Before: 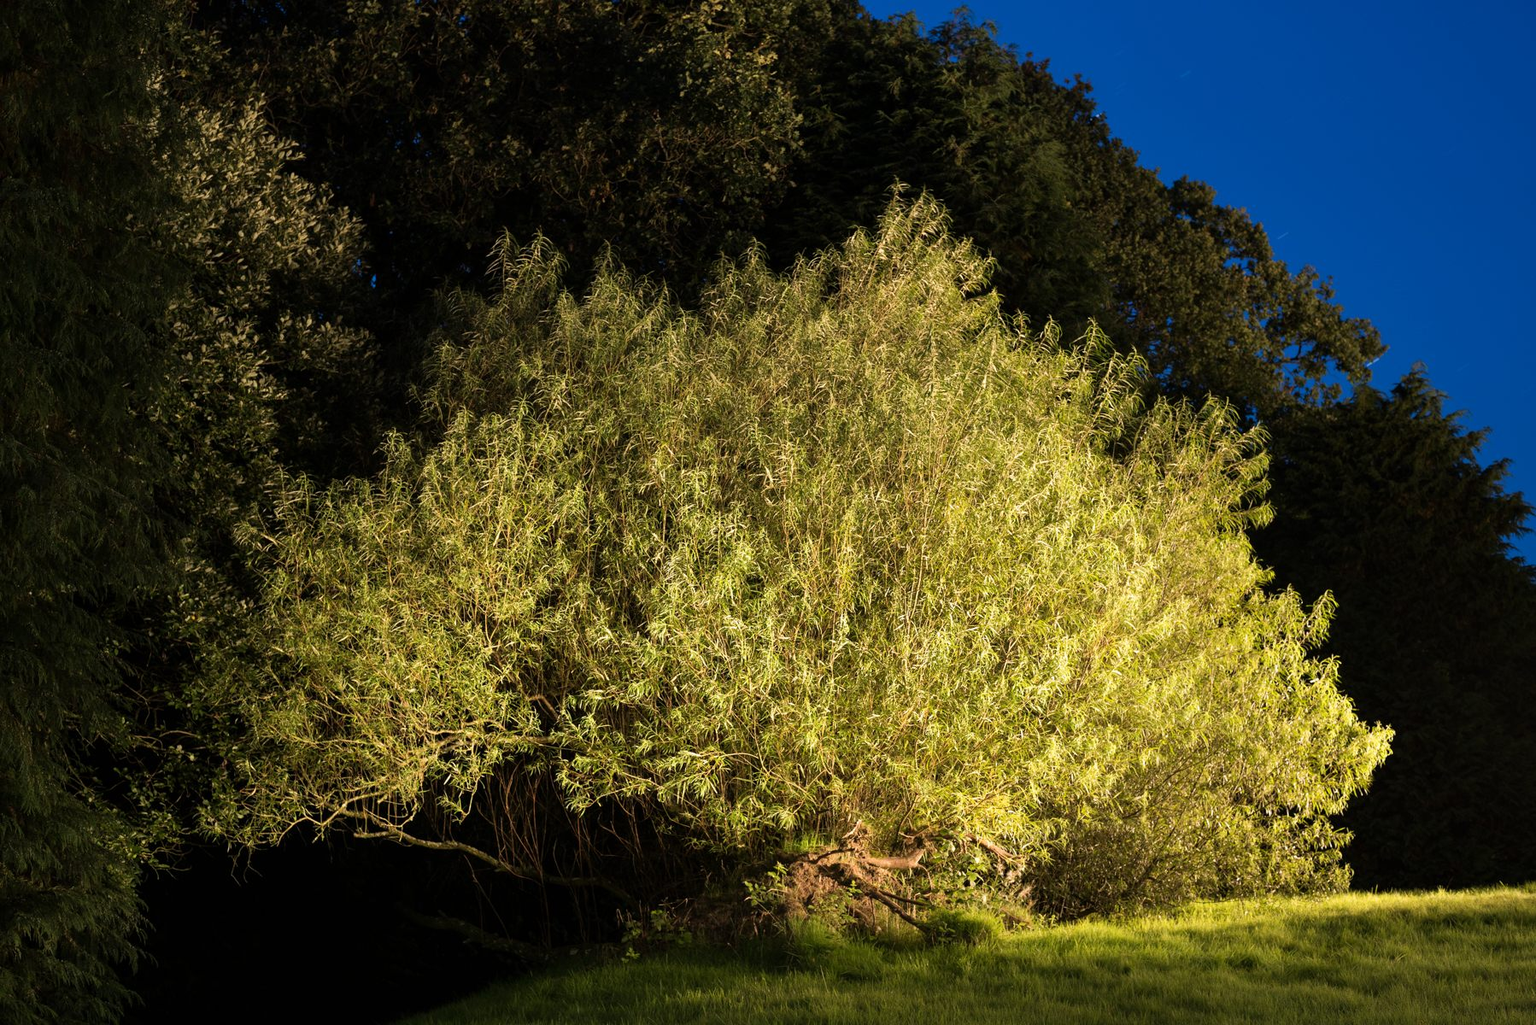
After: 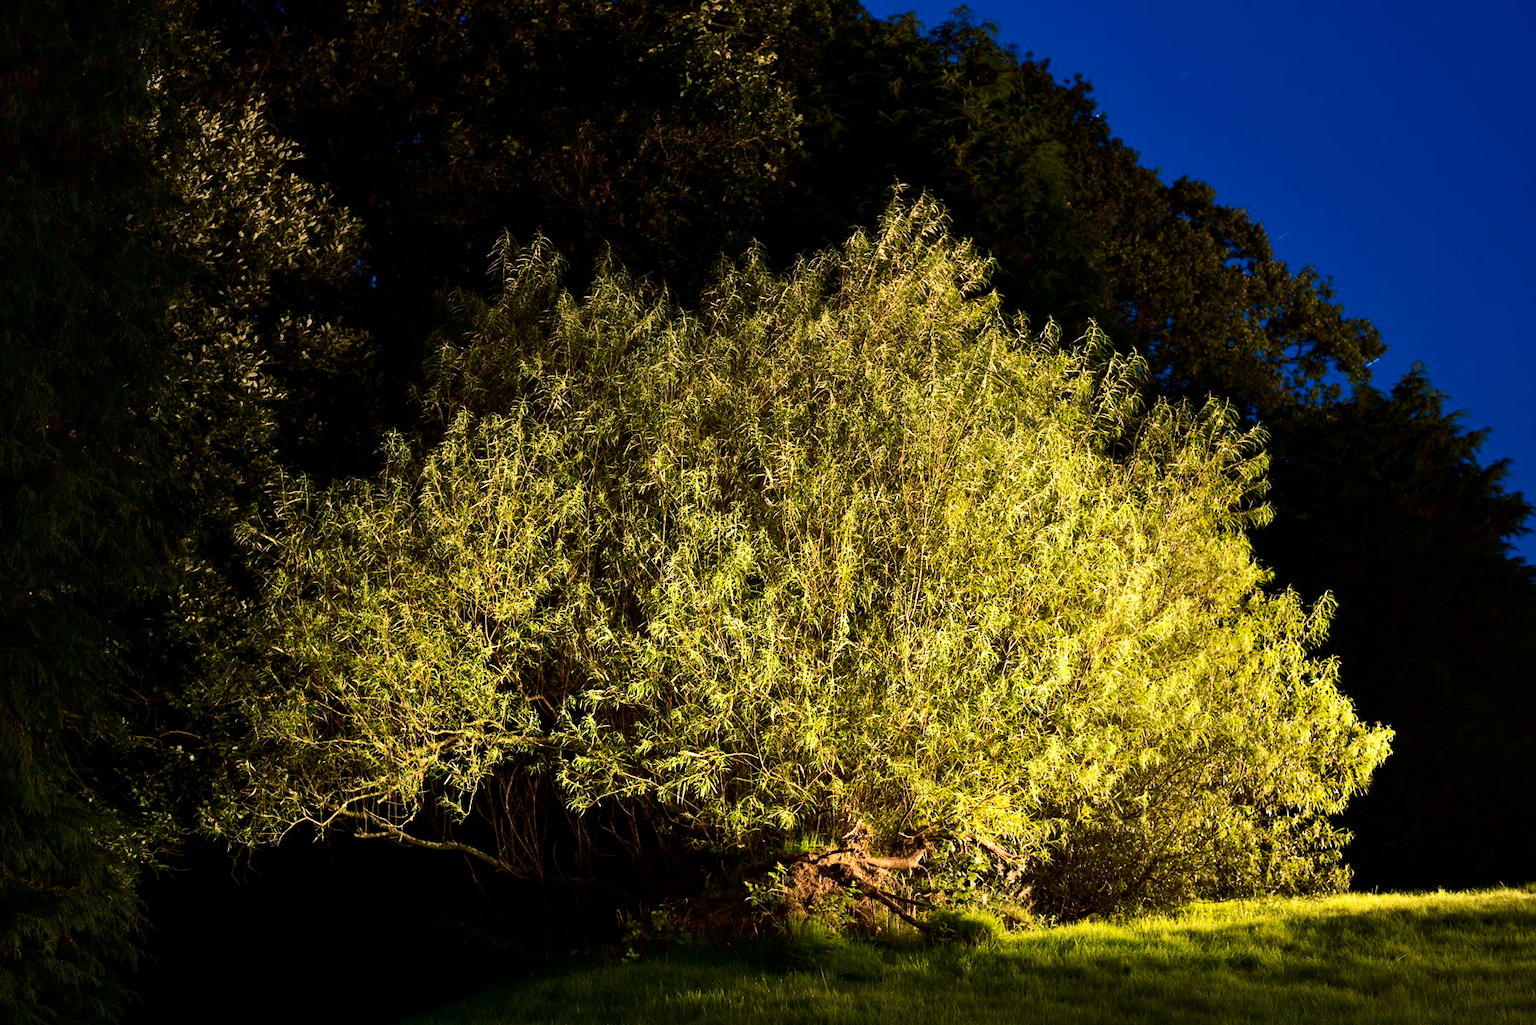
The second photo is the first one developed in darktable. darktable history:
contrast brightness saturation: contrast 0.212, brightness -0.102, saturation 0.212
exposure: compensate highlight preservation false
contrast equalizer: y [[0.526, 0.53, 0.532, 0.532, 0.53, 0.525], [0.5 ×6], [0.5 ×6], [0 ×6], [0 ×6]]
